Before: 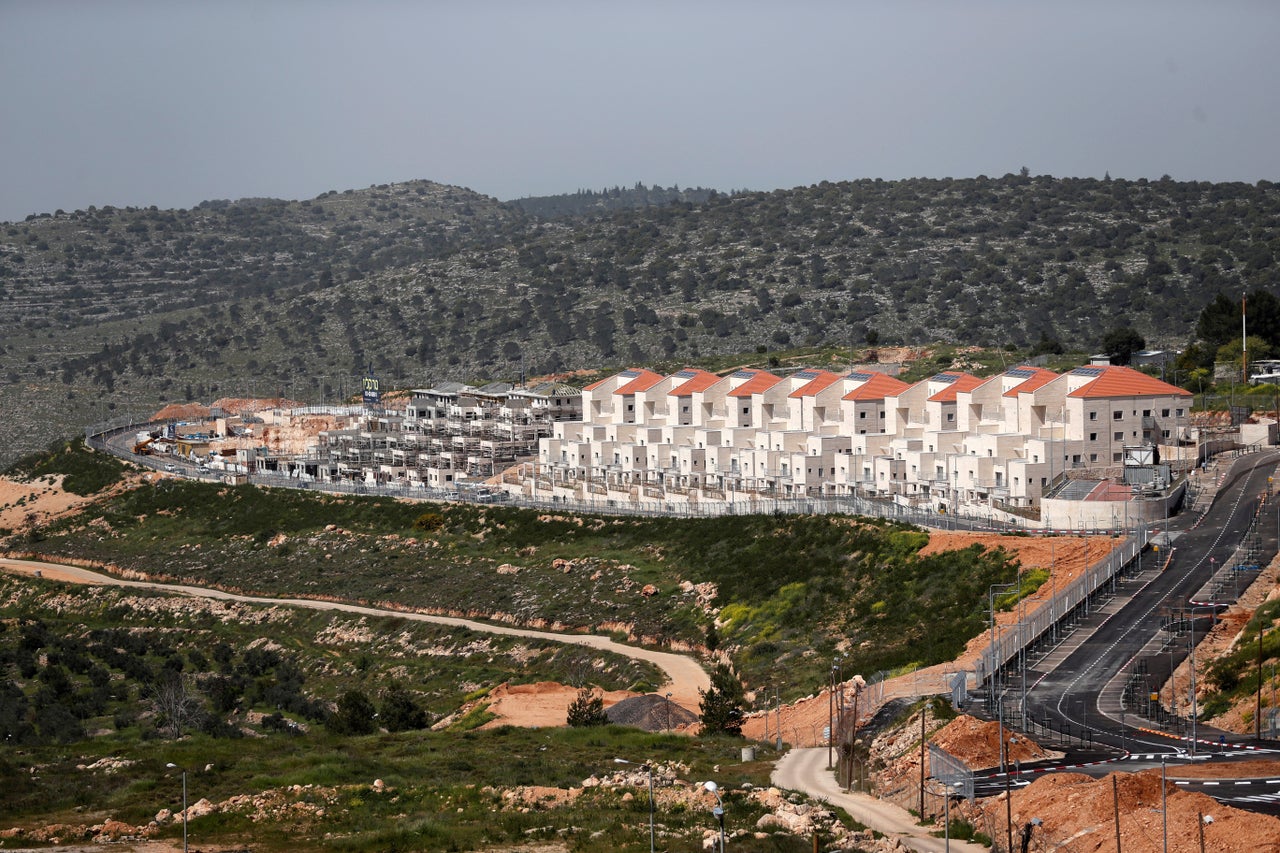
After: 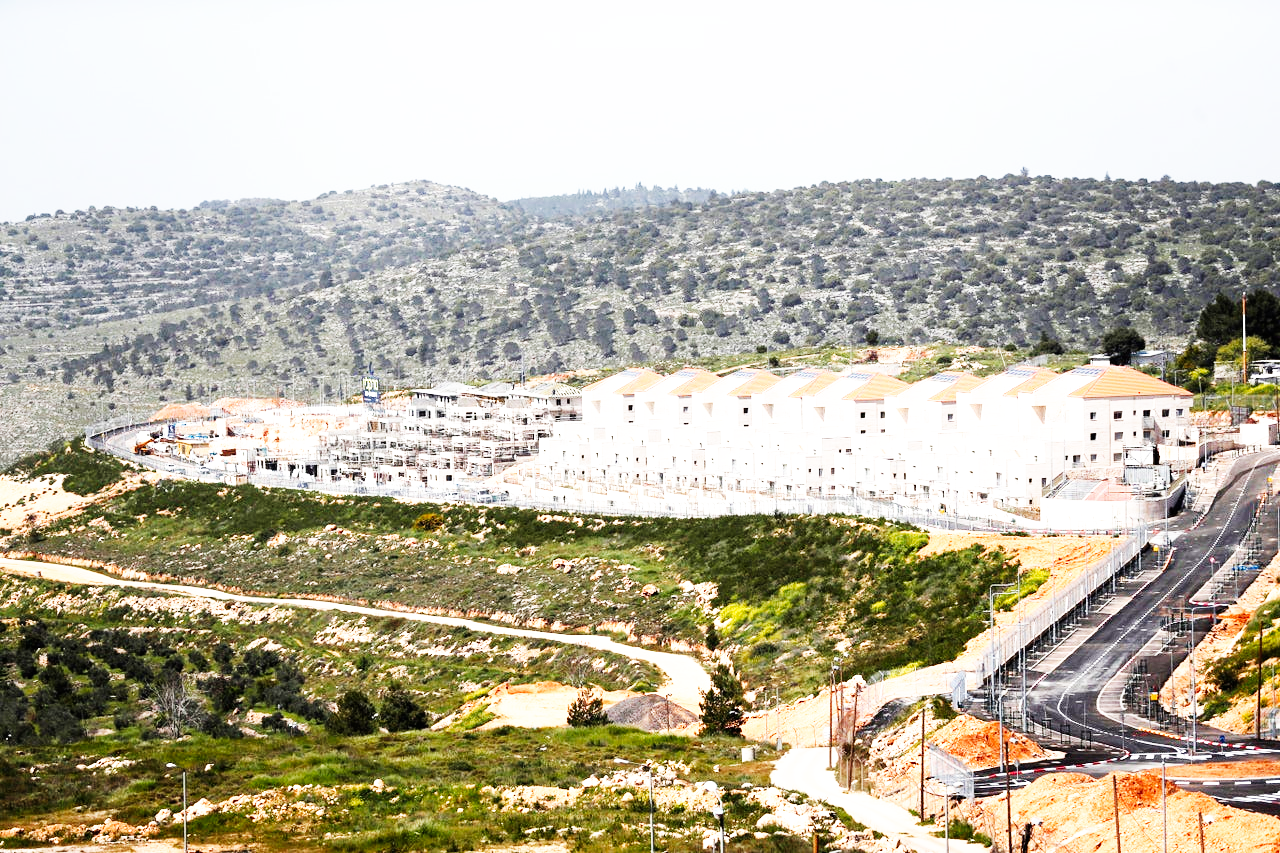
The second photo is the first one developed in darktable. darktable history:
base curve: curves: ch0 [(0, 0) (0.007, 0.004) (0.027, 0.03) (0.046, 0.07) (0.207, 0.54) (0.442, 0.872) (0.673, 0.972) (1, 1)], preserve colors none
exposure: exposure 1 EV, compensate highlight preservation false
